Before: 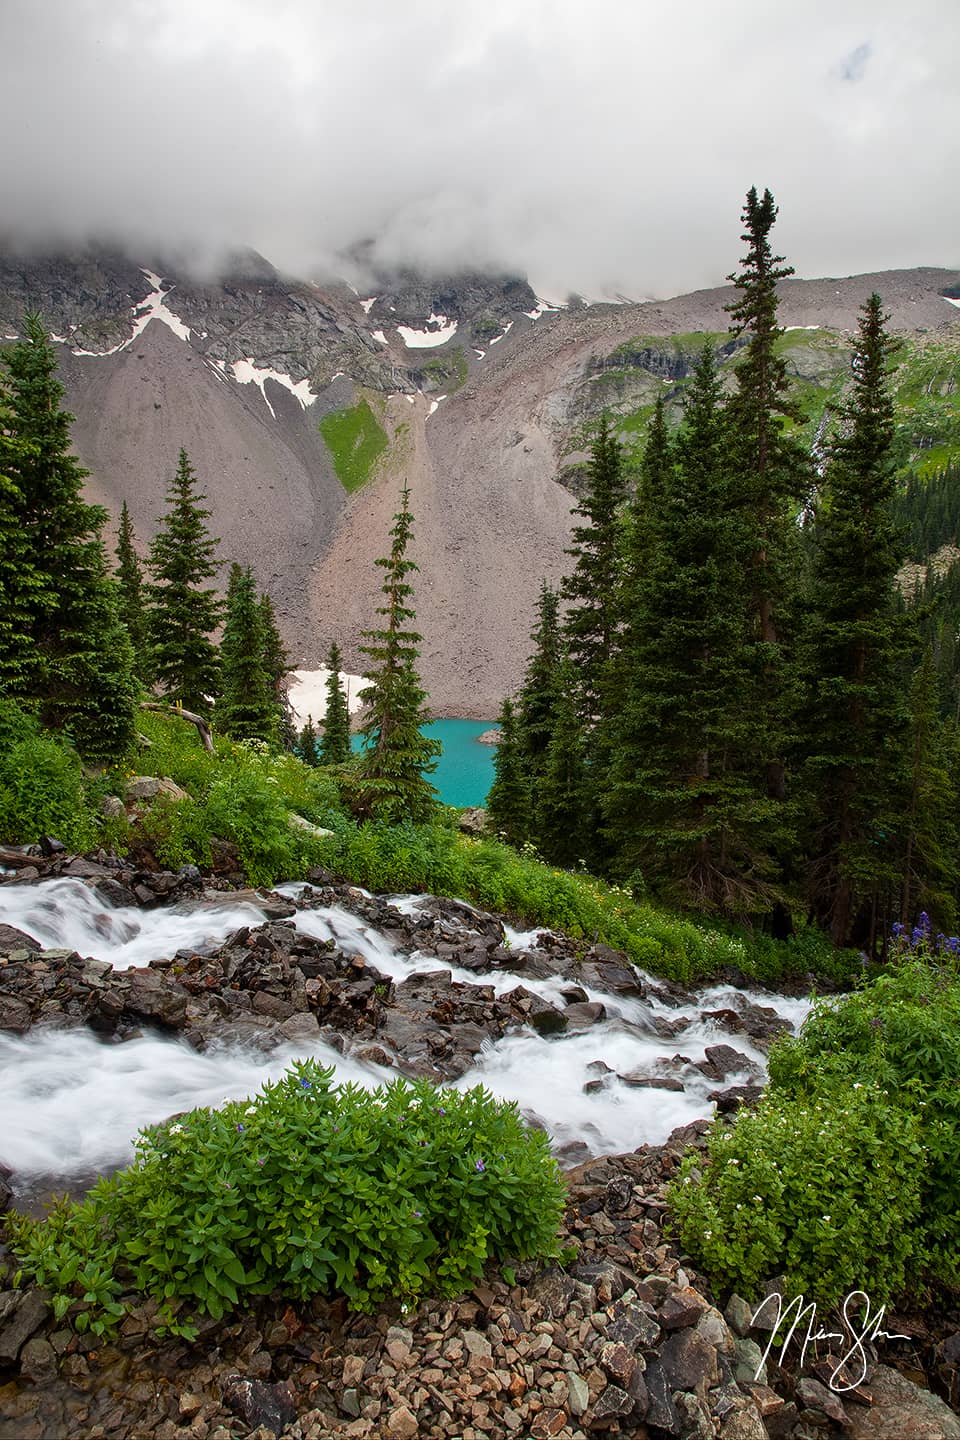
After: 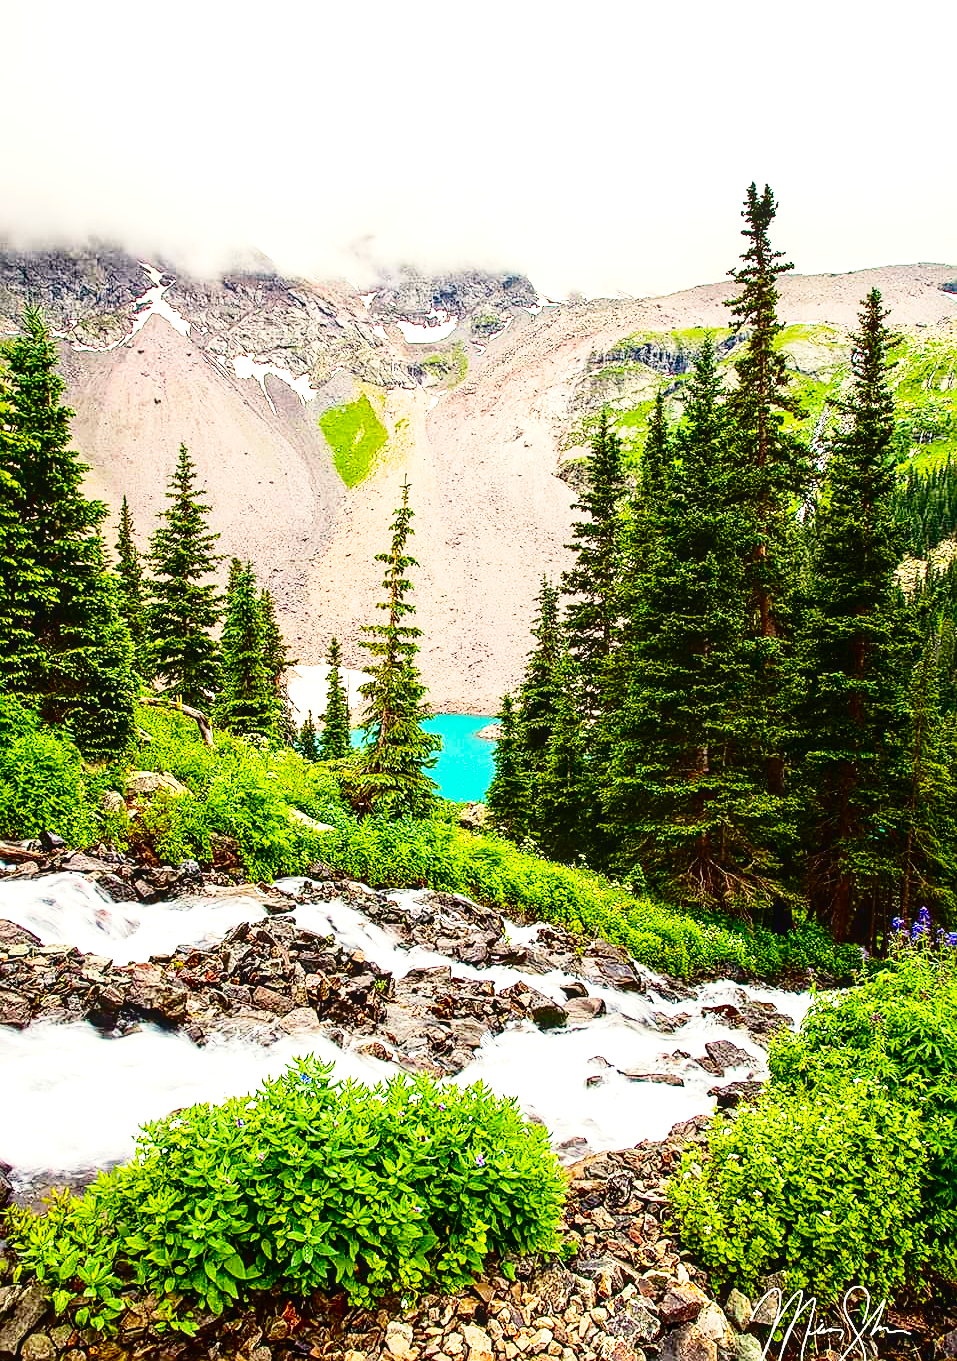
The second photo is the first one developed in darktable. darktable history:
contrast brightness saturation: contrast 0.244, brightness -0.228, saturation 0.145
sharpen: on, module defaults
exposure: black level correction 0, exposure 1.384 EV, compensate exposure bias true, compensate highlight preservation false
color balance rgb: highlights gain › chroma 3.049%, highlights gain › hue 78.33°, linear chroma grading › shadows -29.416%, linear chroma grading › global chroma 35.368%, perceptual saturation grading › global saturation -4.036%, global vibrance 20%
crop: top 0.364%, right 0.255%, bottom 5.096%
color correction: highlights b* 2.95
base curve: curves: ch0 [(0, 0) (0.028, 0.03) (0.121, 0.232) (0.46, 0.748) (0.859, 0.968) (1, 1)], preserve colors none
local contrast: on, module defaults
